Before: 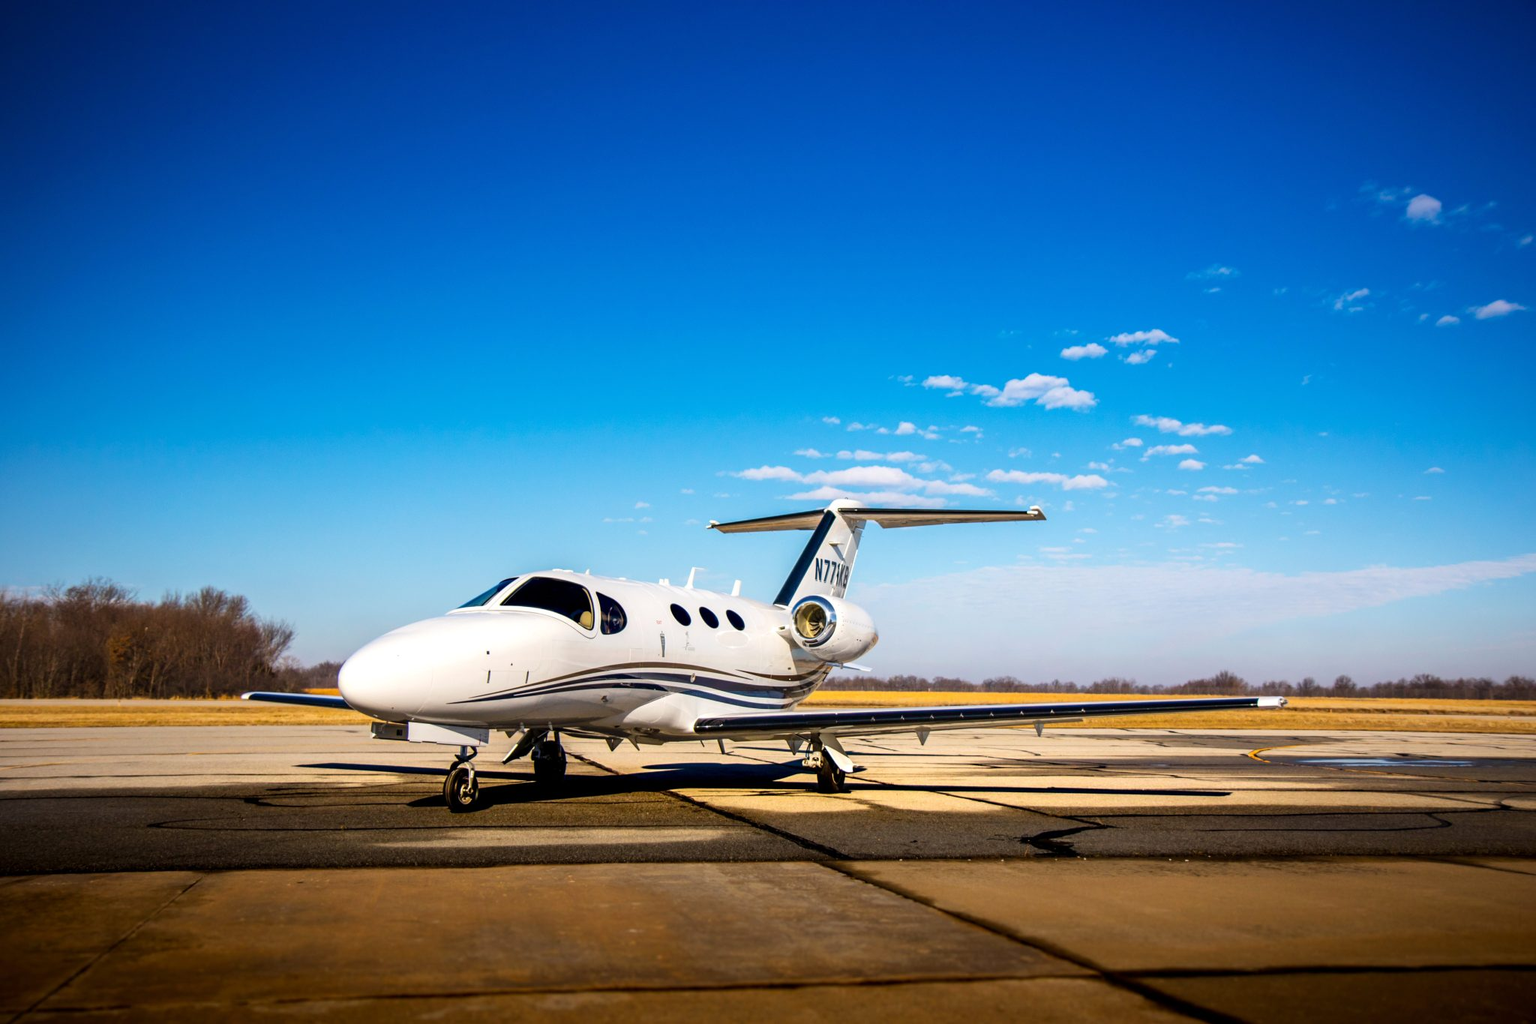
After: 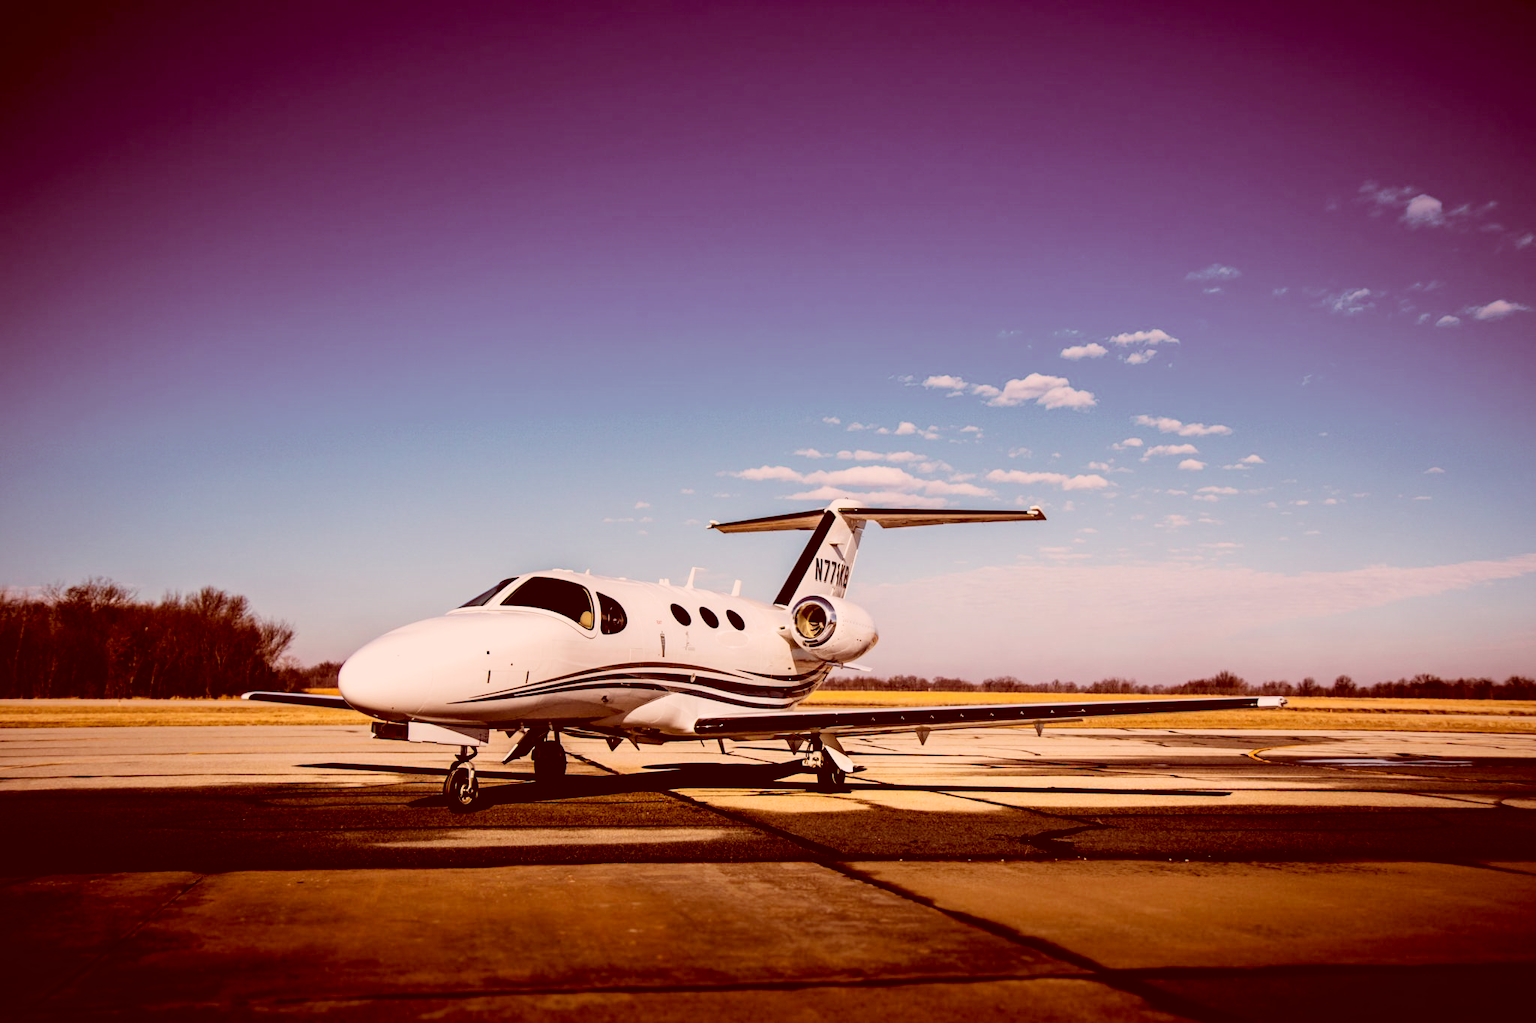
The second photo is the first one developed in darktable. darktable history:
filmic rgb: black relative exposure -5 EV, white relative exposure 3.5 EV, hardness 3.19, contrast 1.3, highlights saturation mix -50%
haze removal: compatibility mode true, adaptive false
color correction: highlights a* 9.03, highlights b* 8.71, shadows a* 40, shadows b* 40, saturation 0.8
